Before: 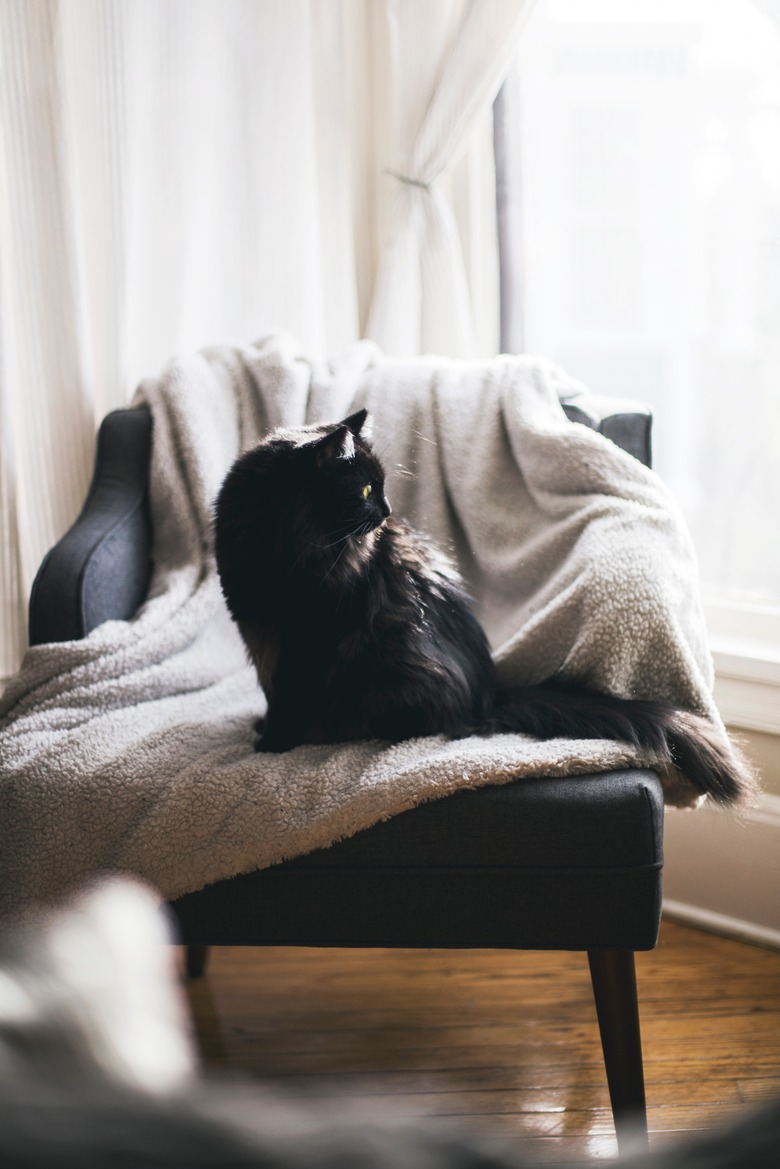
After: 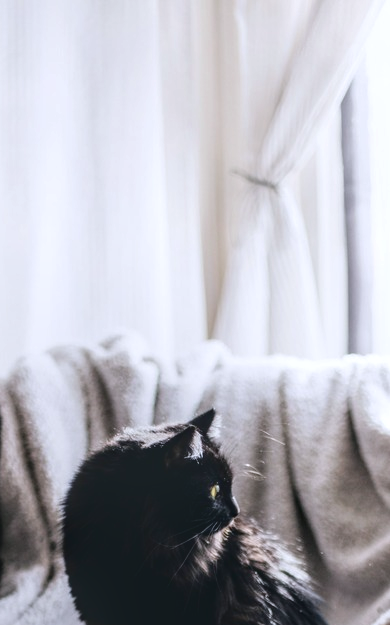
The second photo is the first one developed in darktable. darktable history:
white balance: red 0.984, blue 1.059
fill light: exposure -2 EV, width 8.6
crop: left 19.556%, right 30.401%, bottom 46.458%
local contrast: highlights 0%, shadows 0%, detail 133%
